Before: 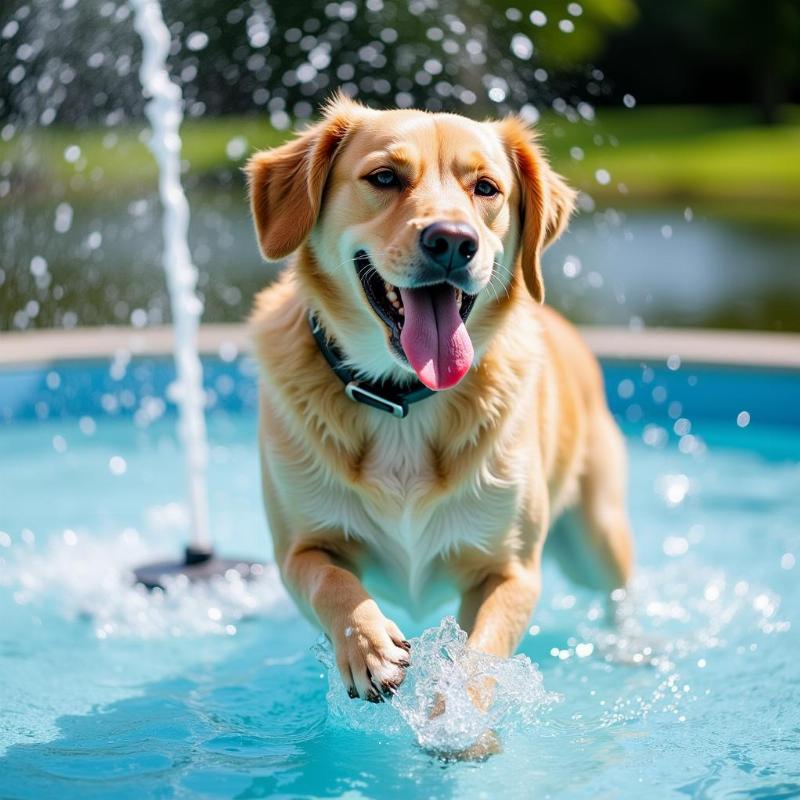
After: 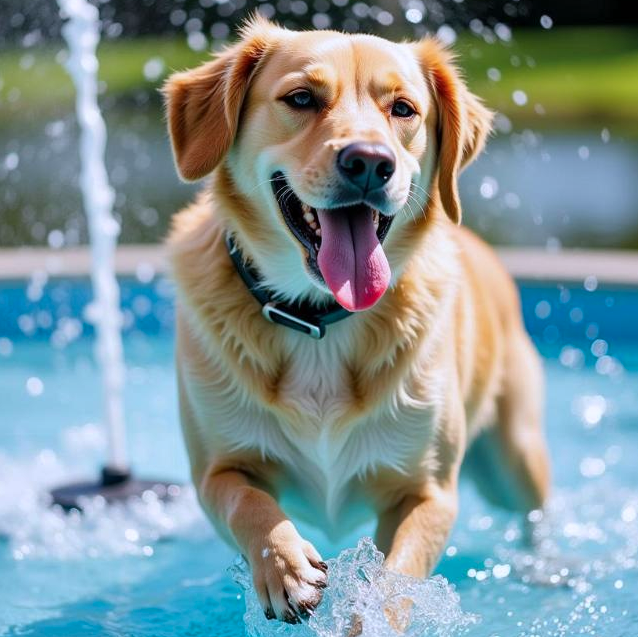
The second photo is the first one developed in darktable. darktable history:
crop and rotate: left 10.418%, top 9.902%, right 9.823%, bottom 10.418%
color calibration: illuminant as shot in camera, x 0.358, y 0.373, temperature 4628.91 K
shadows and highlights: shadows 43.47, white point adjustment -1.48, soften with gaussian
